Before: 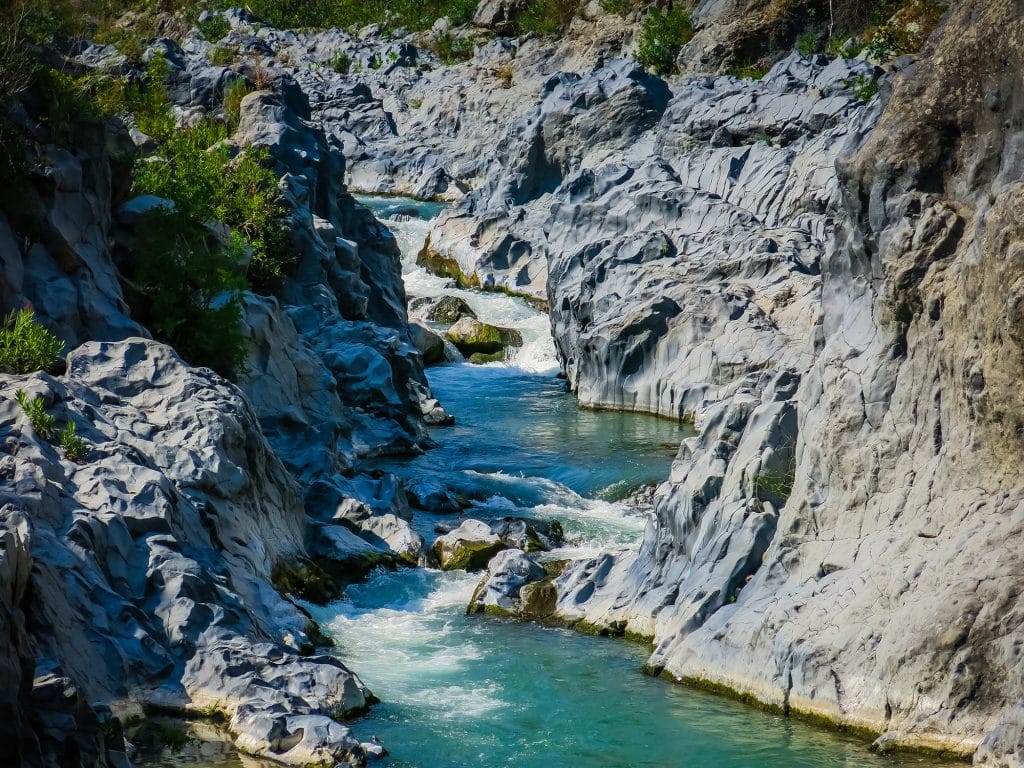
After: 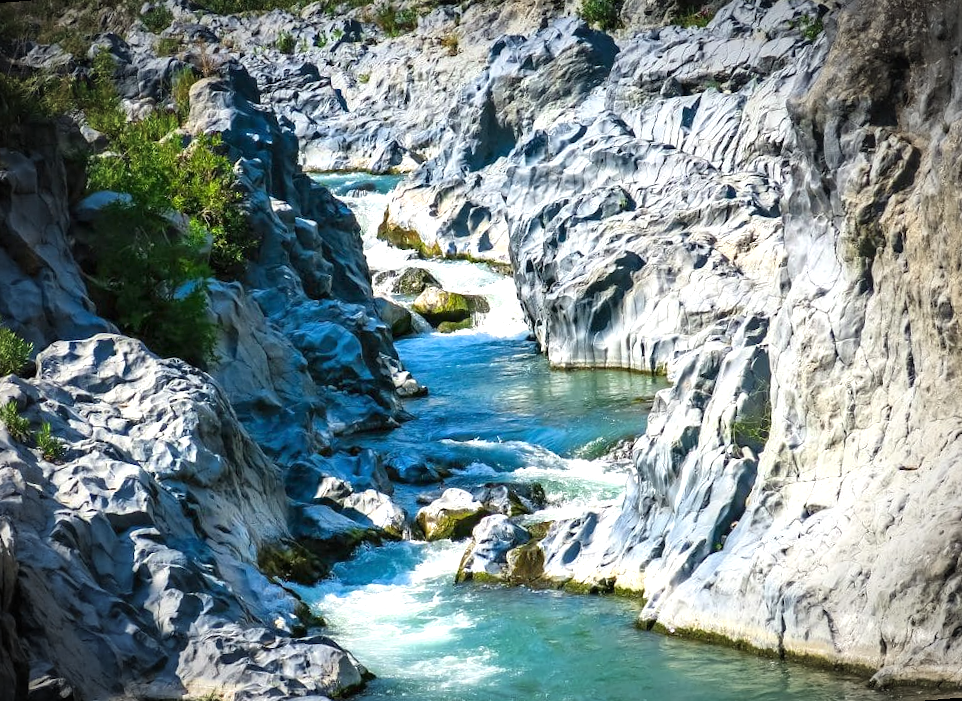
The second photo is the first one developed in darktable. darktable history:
exposure: black level correction 0, exposure 1 EV, compensate highlight preservation false
vignetting: automatic ratio true
rotate and perspective: rotation -4.57°, crop left 0.054, crop right 0.944, crop top 0.087, crop bottom 0.914
